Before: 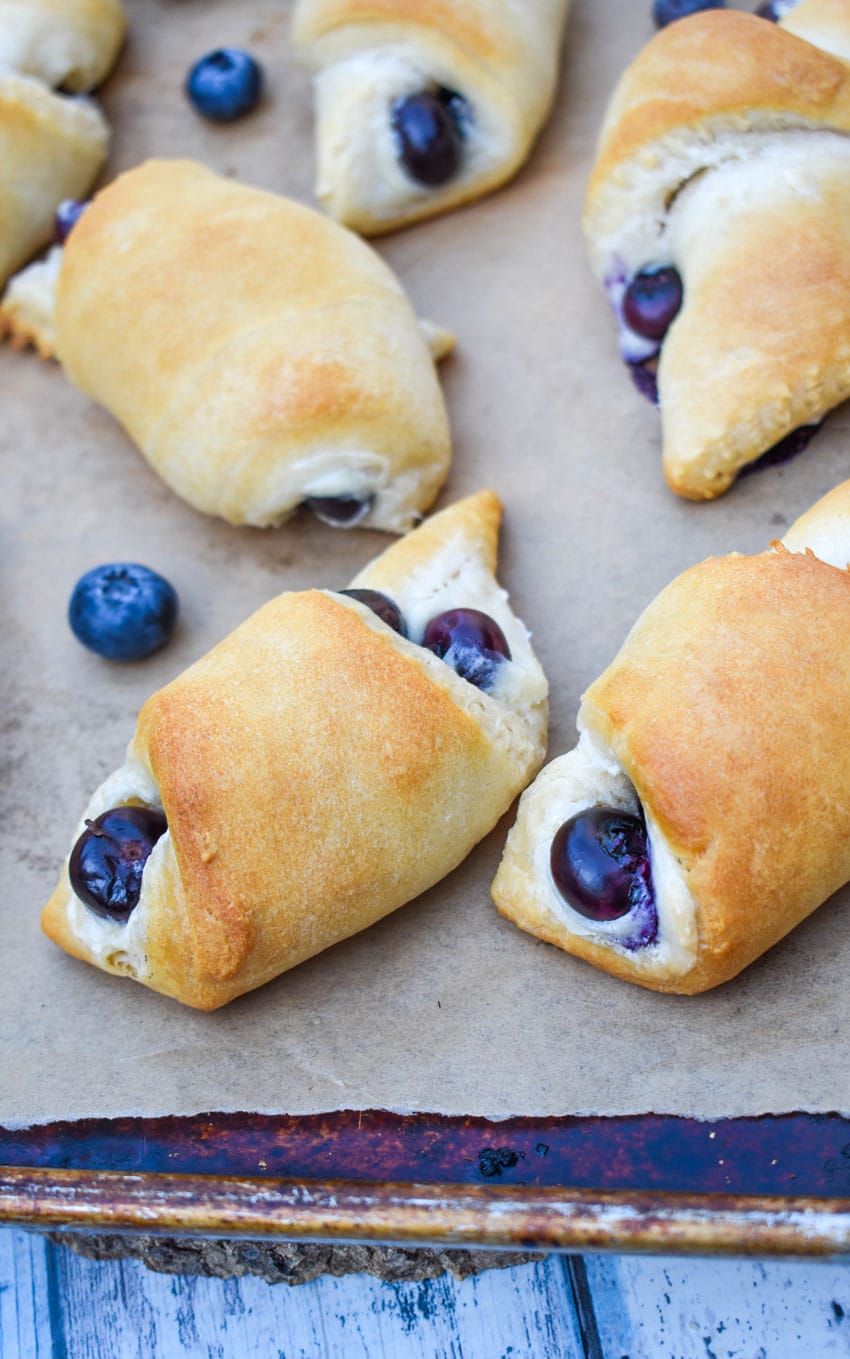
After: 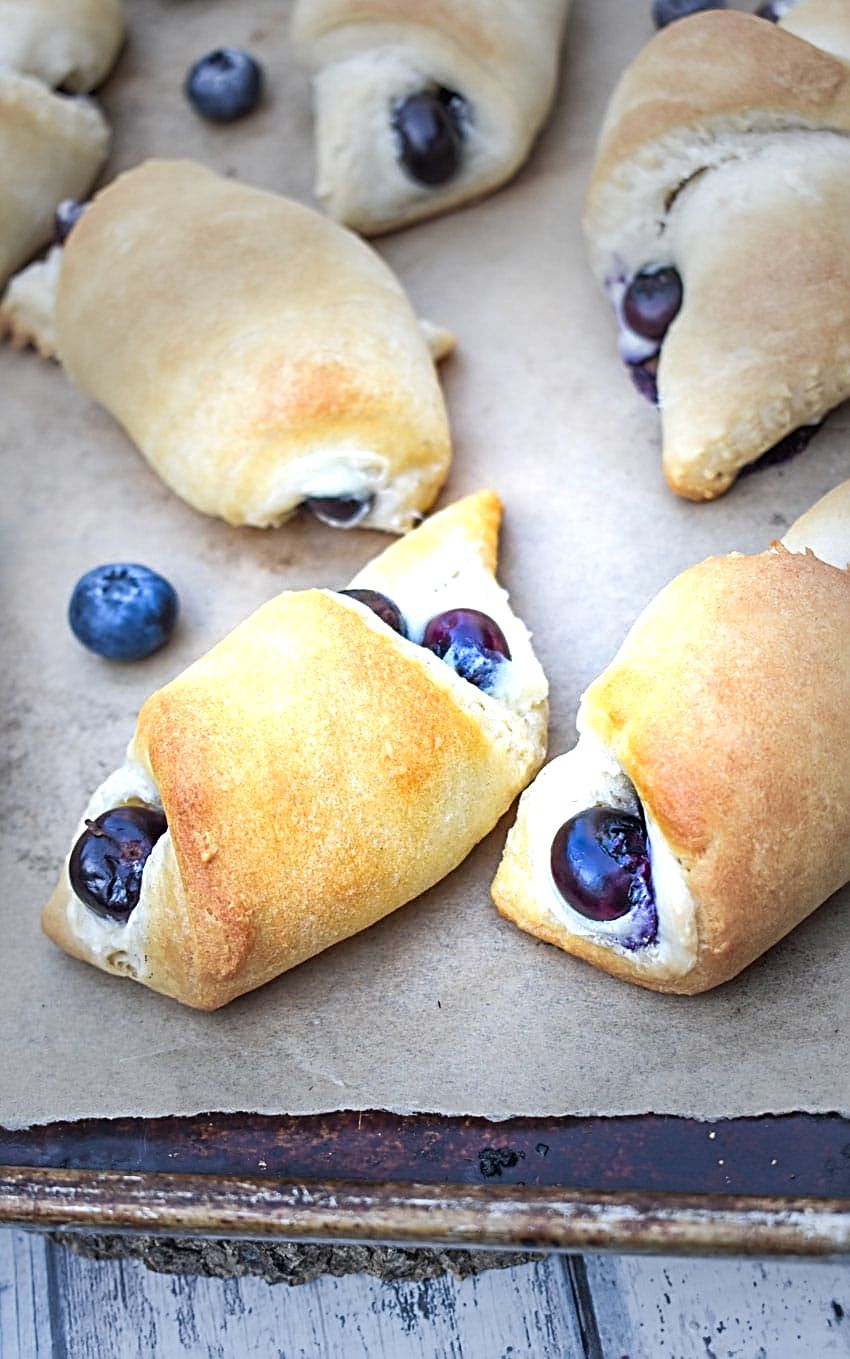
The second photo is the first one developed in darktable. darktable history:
sharpen: radius 2.834, amount 0.706
exposure: black level correction 0, exposure 0.702 EV, compensate exposure bias true, compensate highlight preservation false
vignetting: fall-off start 31.64%, fall-off radius 35.77%
contrast brightness saturation: saturation 0.105
